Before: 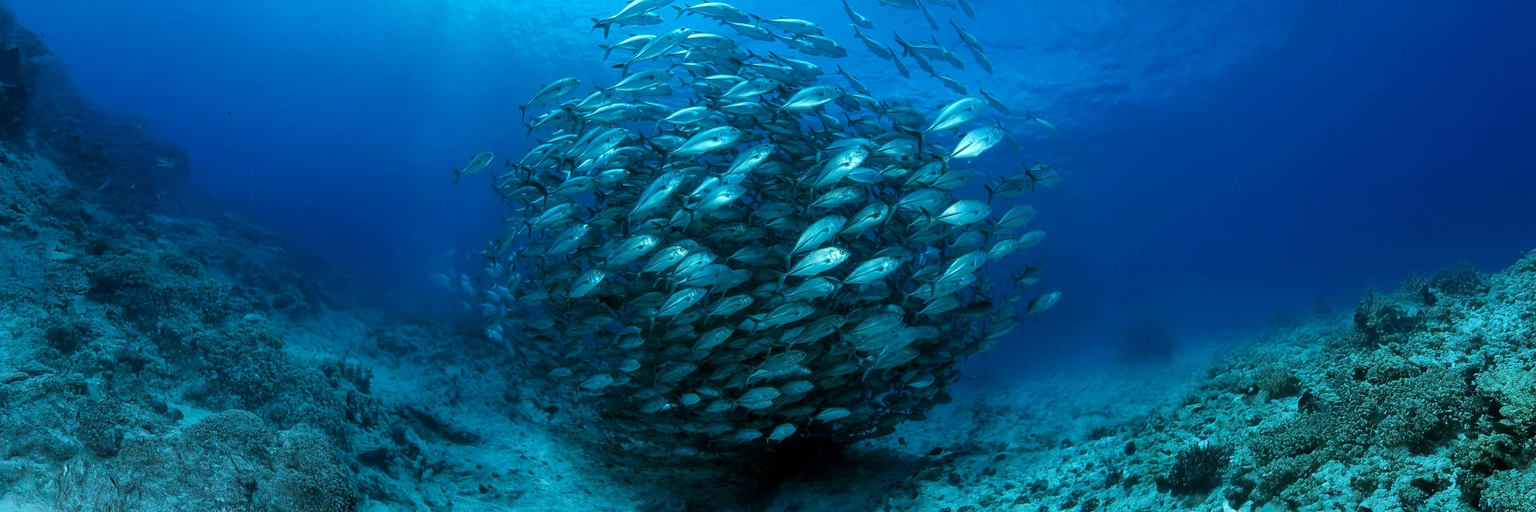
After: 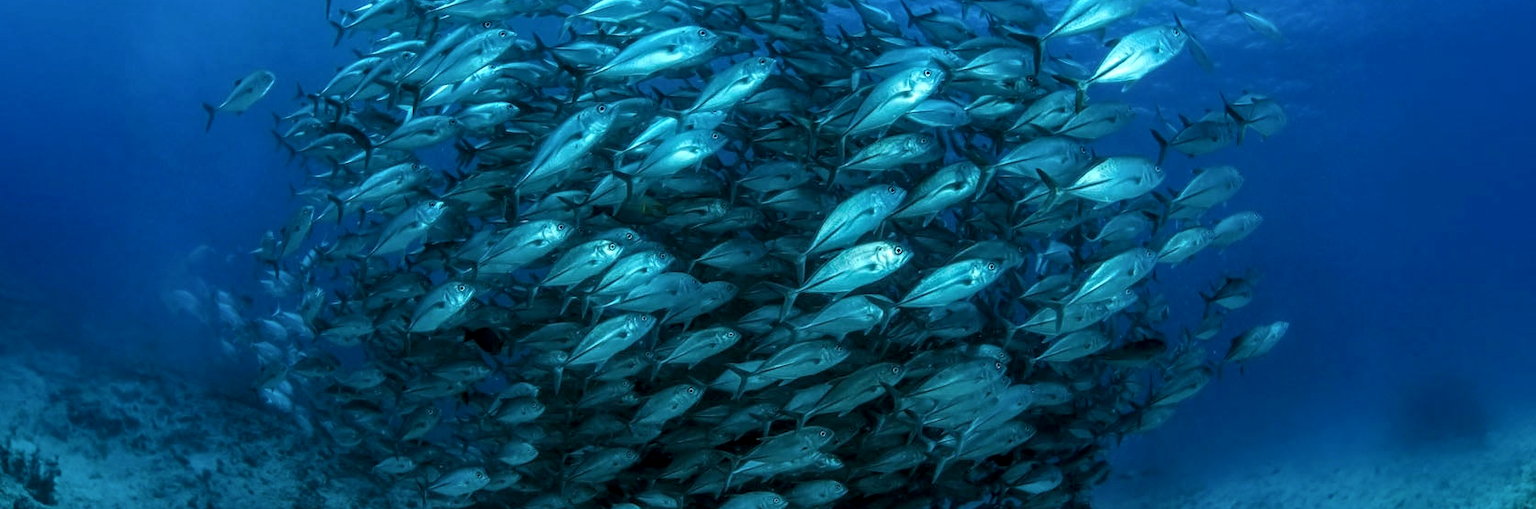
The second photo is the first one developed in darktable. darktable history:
local contrast: on, module defaults
crop and rotate: left 22.126%, top 21.877%, right 21.853%, bottom 22.371%
